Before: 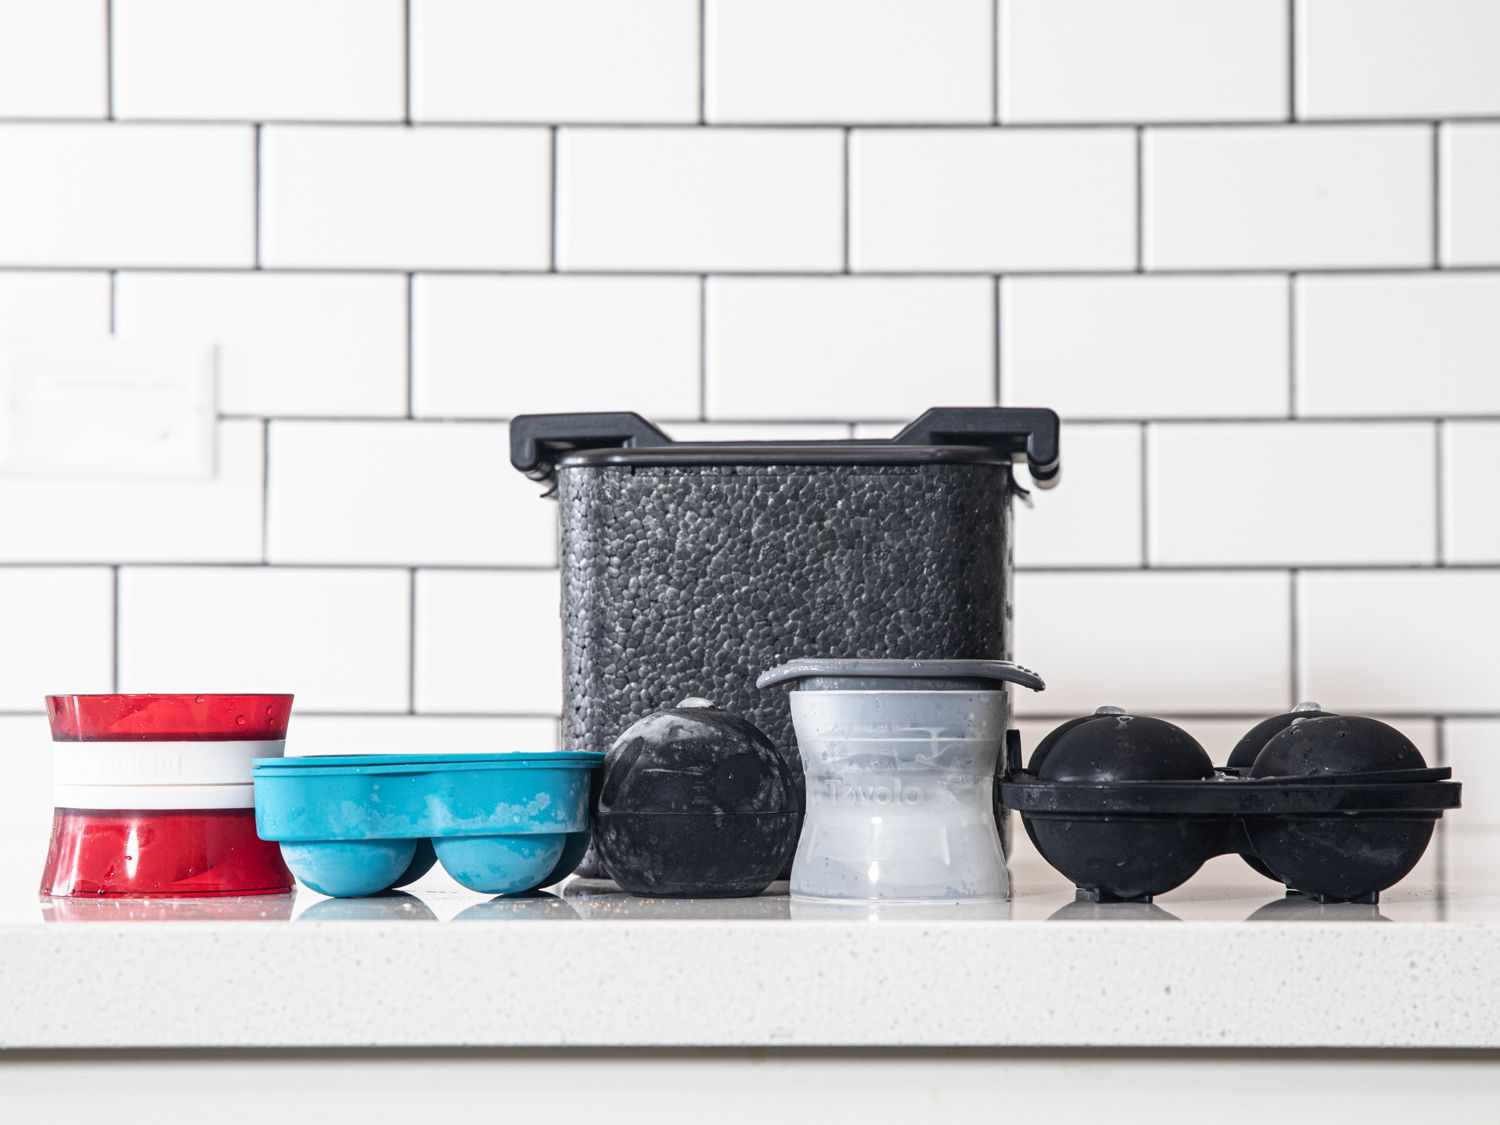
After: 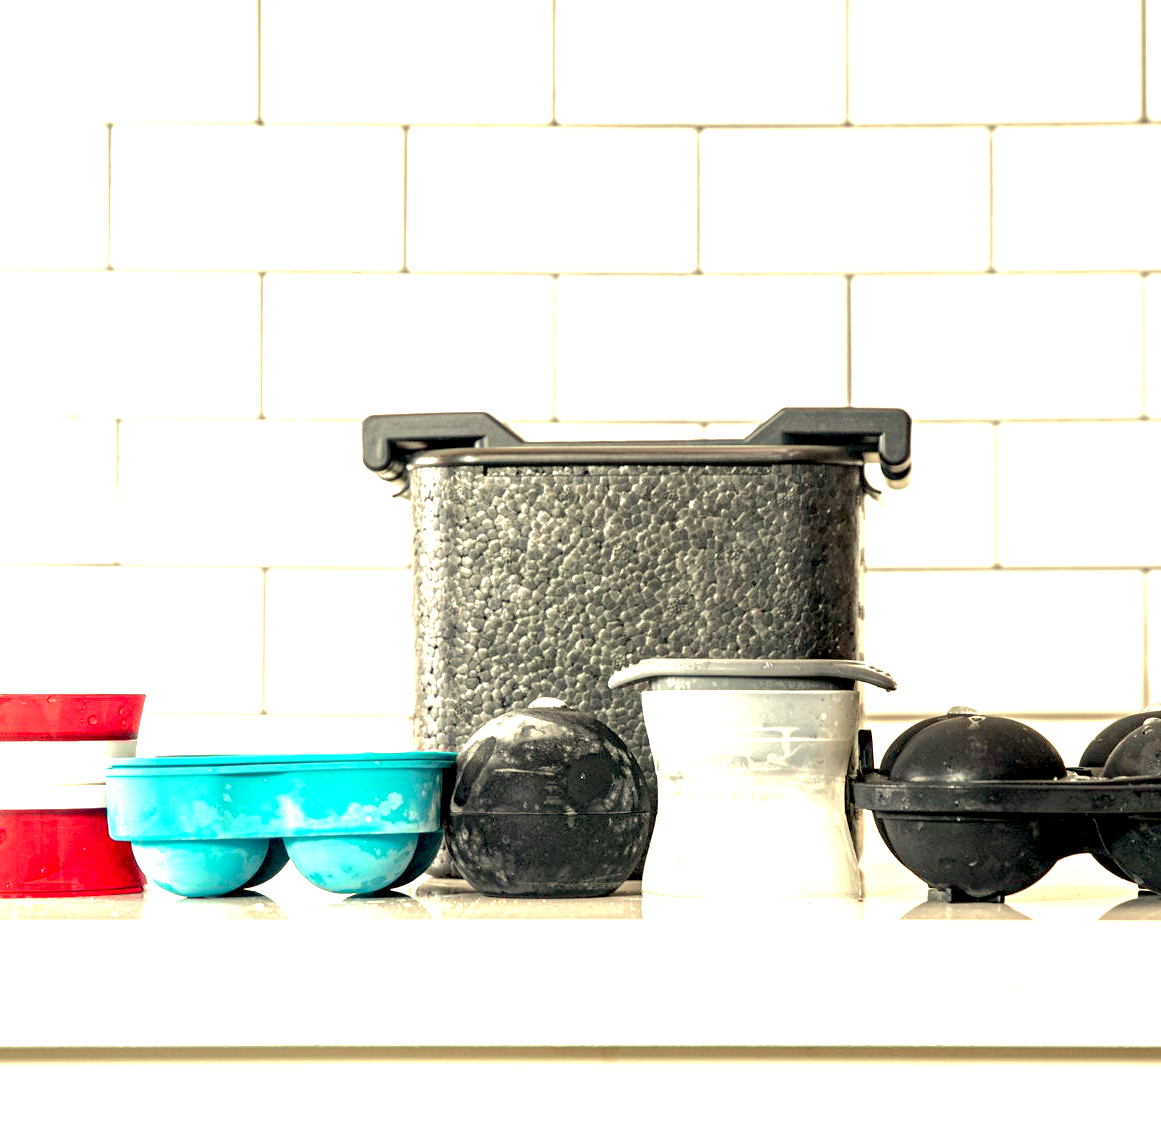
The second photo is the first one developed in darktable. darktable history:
tone equalizer: on, module defaults
crop: left 9.88%, right 12.664%
base curve: curves: ch0 [(0, 0) (0.235, 0.266) (0.503, 0.496) (0.786, 0.72) (1, 1)]
white balance: red 1.08, blue 0.791
exposure: black level correction 0.009, exposure 1.425 EV, compensate highlight preservation false
